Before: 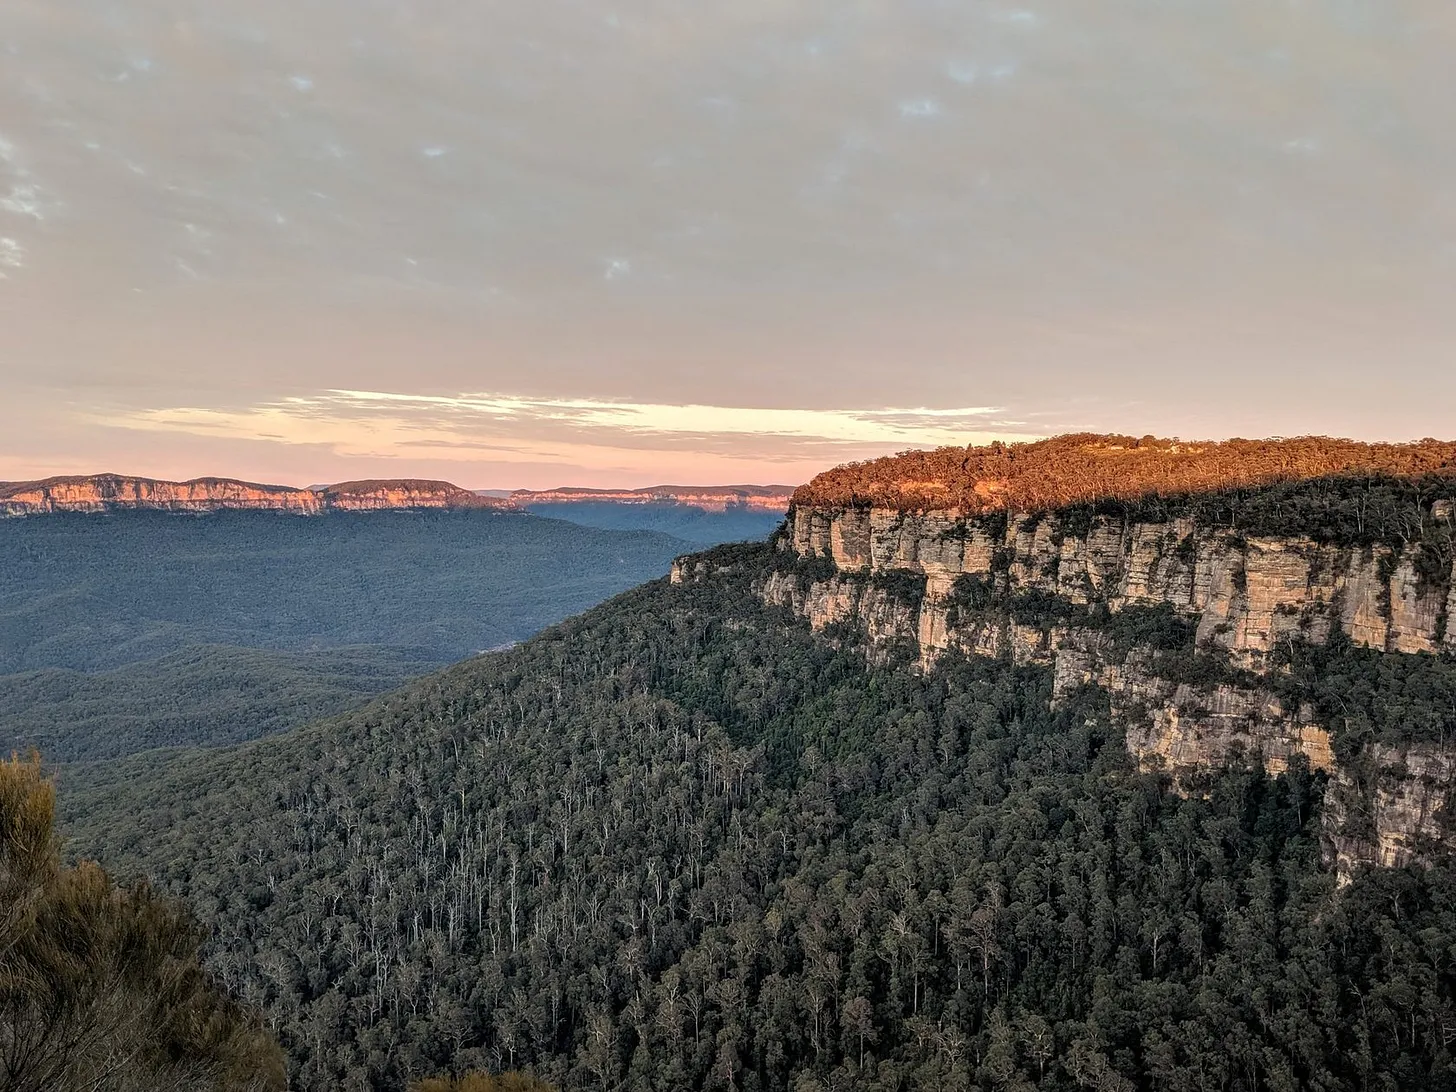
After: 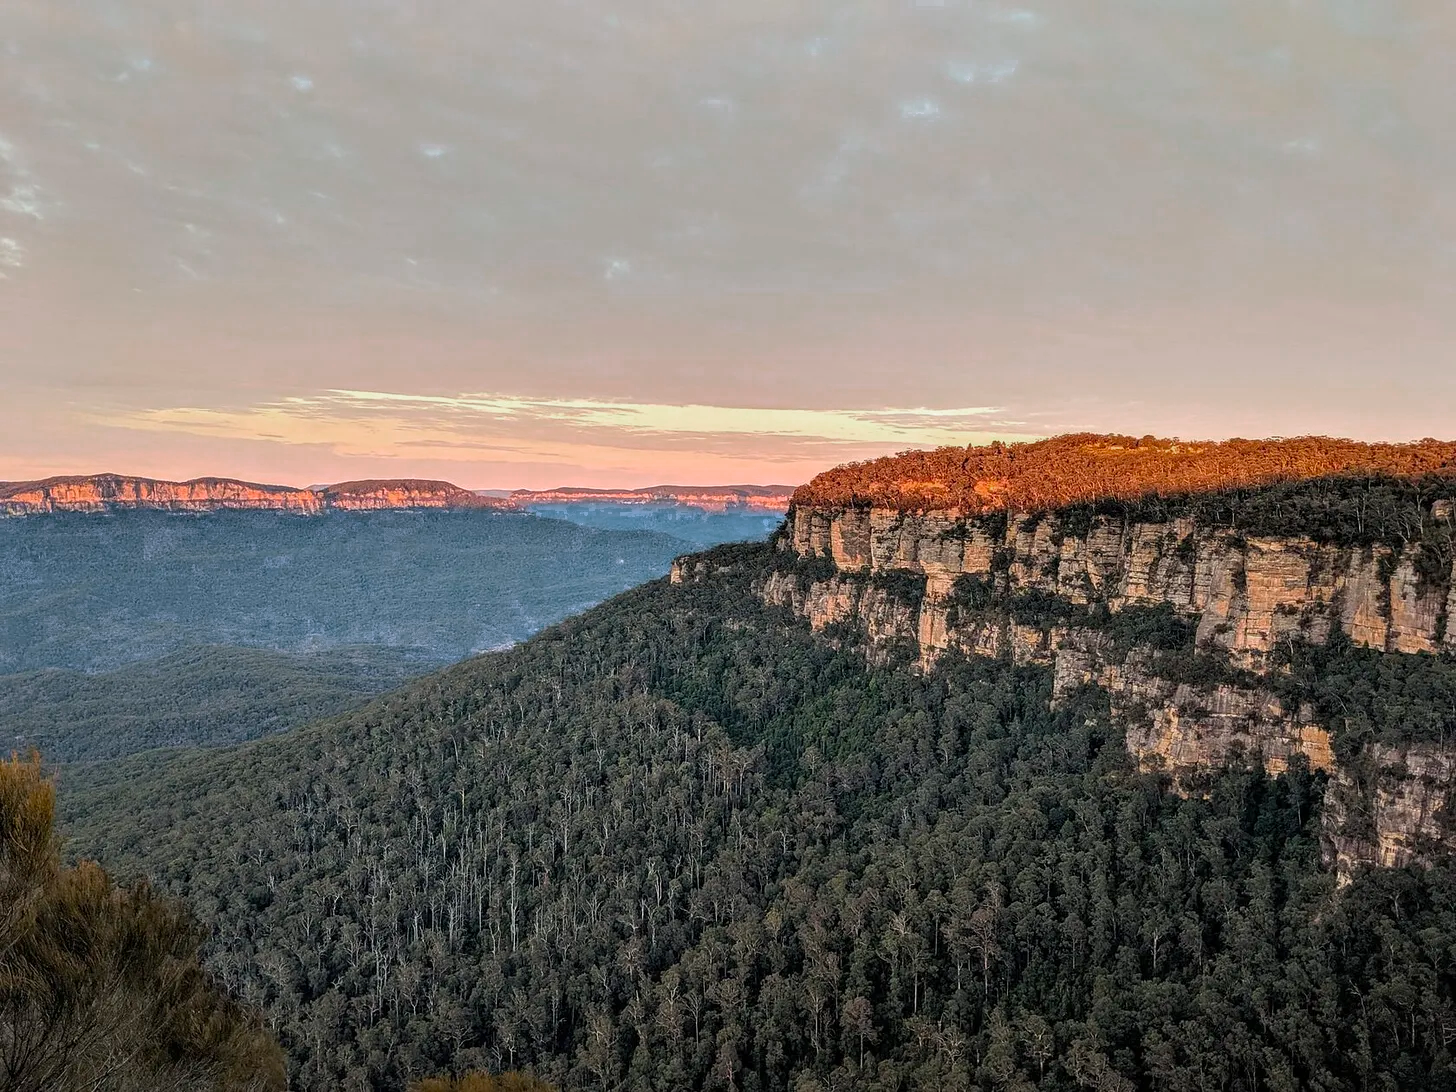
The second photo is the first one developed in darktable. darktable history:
color zones: curves: ch0 [(0.203, 0.433) (0.607, 0.517) (0.697, 0.696) (0.705, 0.897)]
